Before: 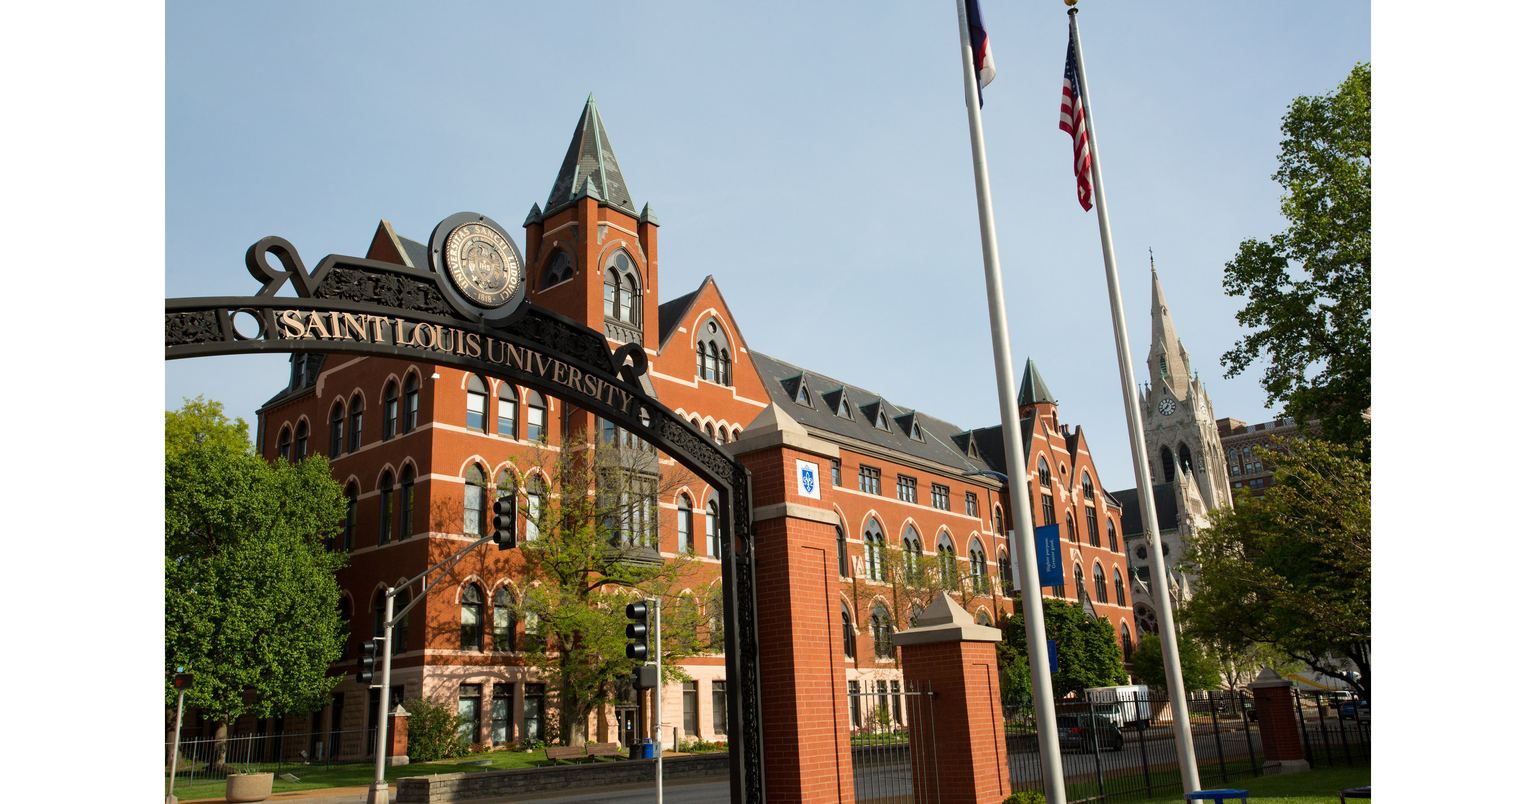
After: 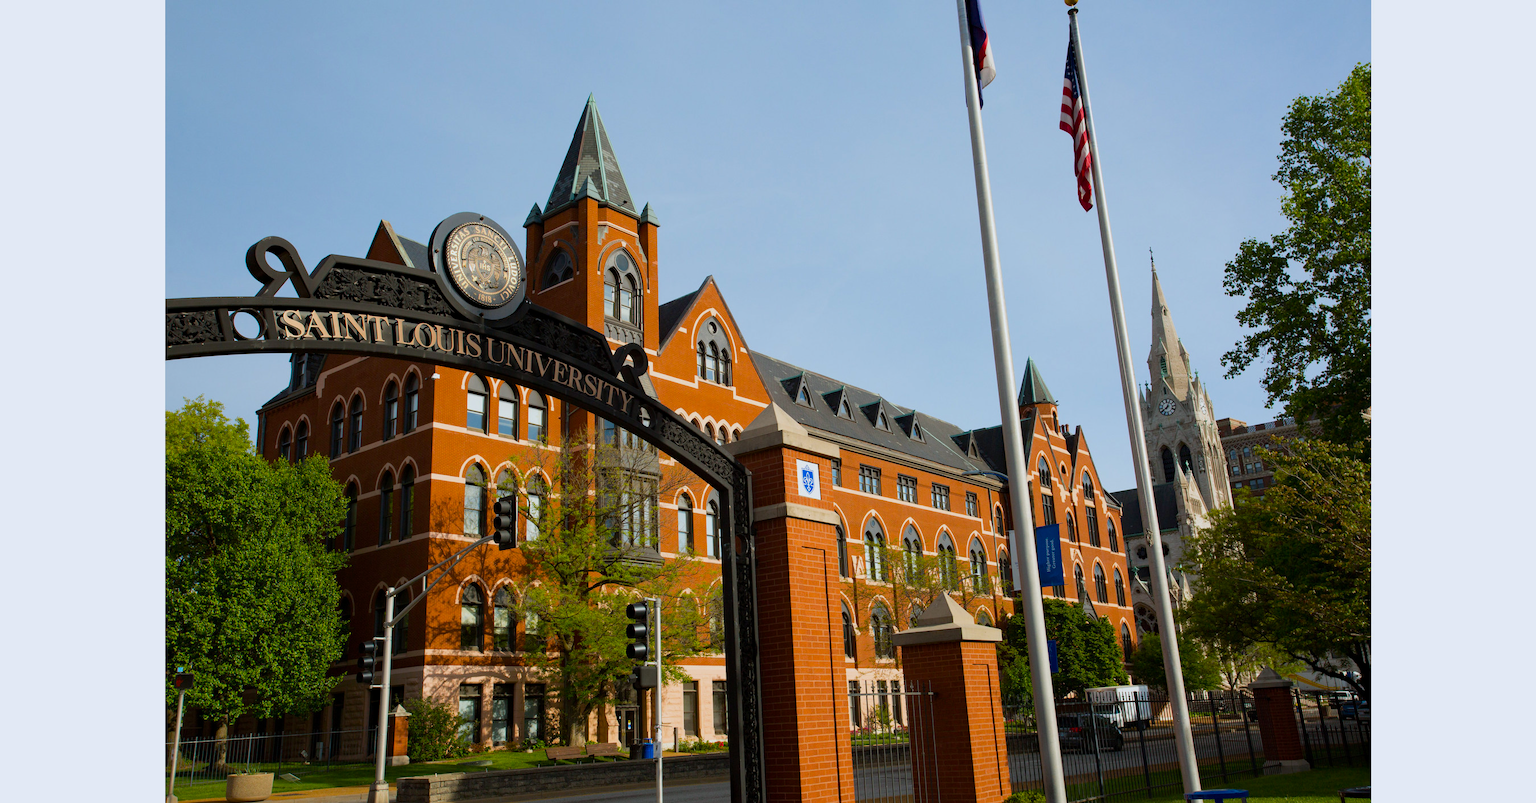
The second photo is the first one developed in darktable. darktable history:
exposure: exposure -0.293 EV, compensate highlight preservation false
haze removal: compatibility mode true, adaptive false
white balance: red 0.976, blue 1.04
color balance rgb: perceptual saturation grading › global saturation 30%, global vibrance 10%
